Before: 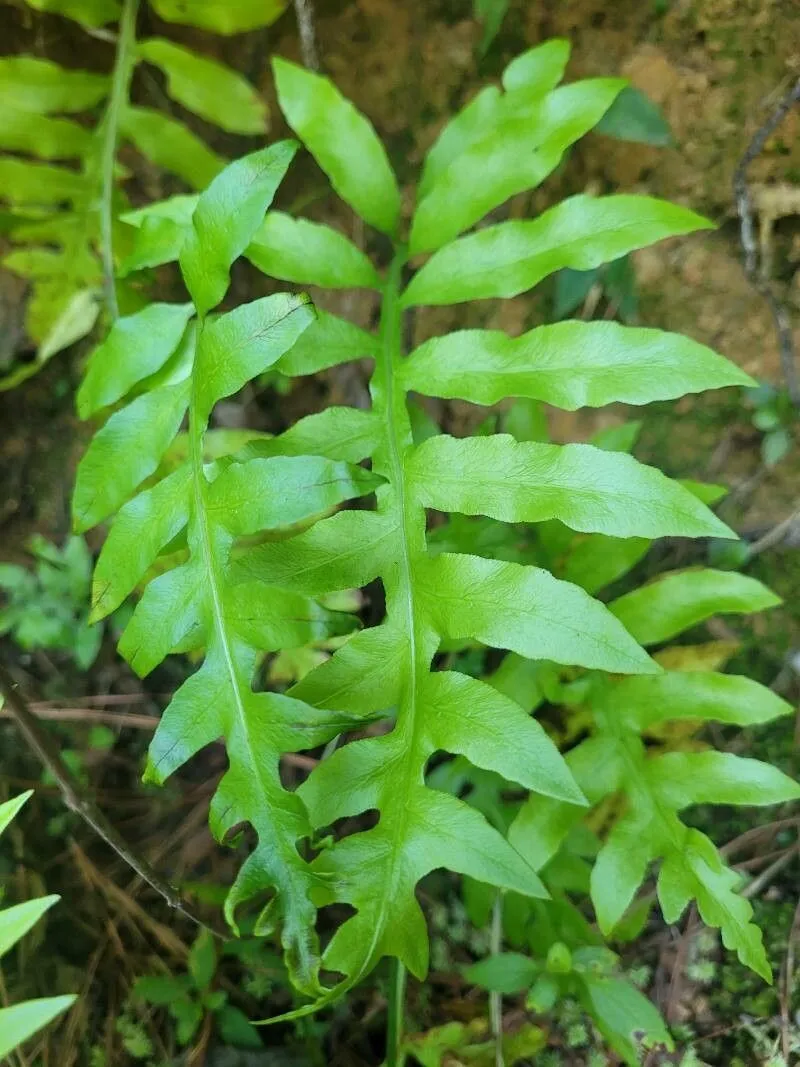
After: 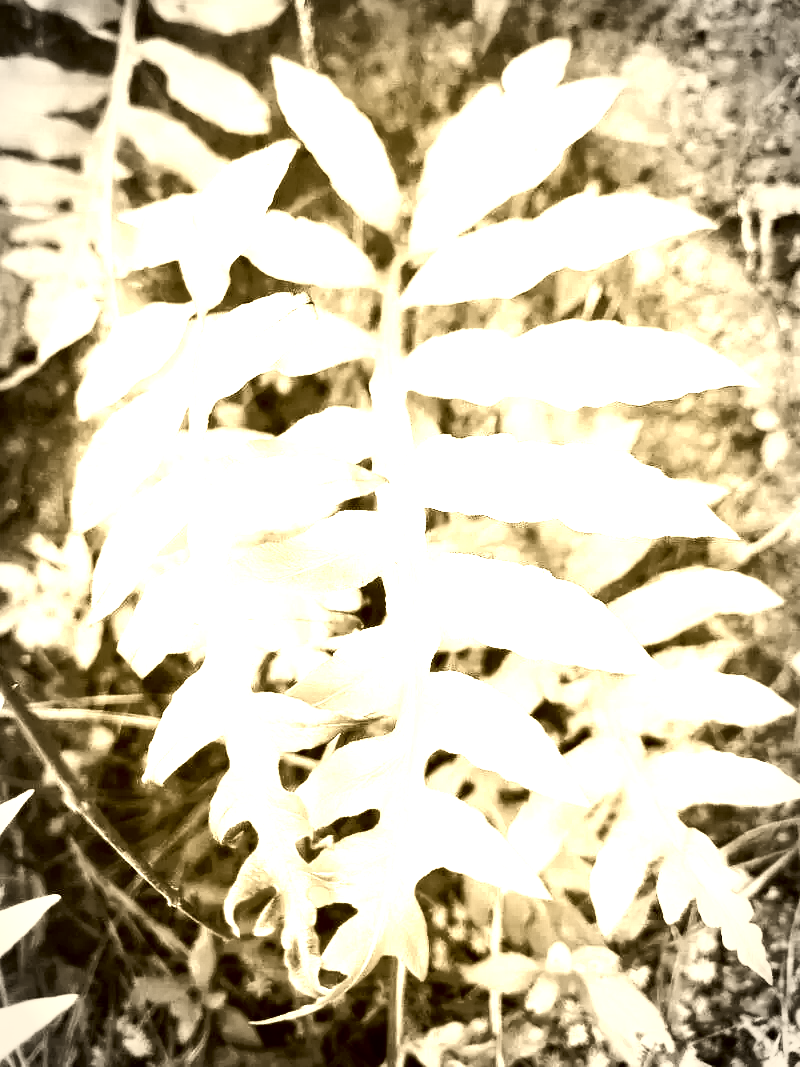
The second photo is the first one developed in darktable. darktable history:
exposure: black level correction 0.031, exposure 0.304 EV, compensate highlight preservation false
rgb curve: curves: ch0 [(0, 0) (0.21, 0.15) (0.24, 0.21) (0.5, 0.75) (0.75, 0.96) (0.89, 0.99) (1, 1)]; ch1 [(0, 0.02) (0.21, 0.13) (0.25, 0.2) (0.5, 0.67) (0.75, 0.9) (0.89, 0.97) (1, 1)]; ch2 [(0, 0.02) (0.21, 0.13) (0.25, 0.2) (0.5, 0.67) (0.75, 0.9) (0.89, 0.97) (1, 1)], compensate middle gray true
vignetting: automatic ratio true
colorize: hue 36°, source mix 100%
